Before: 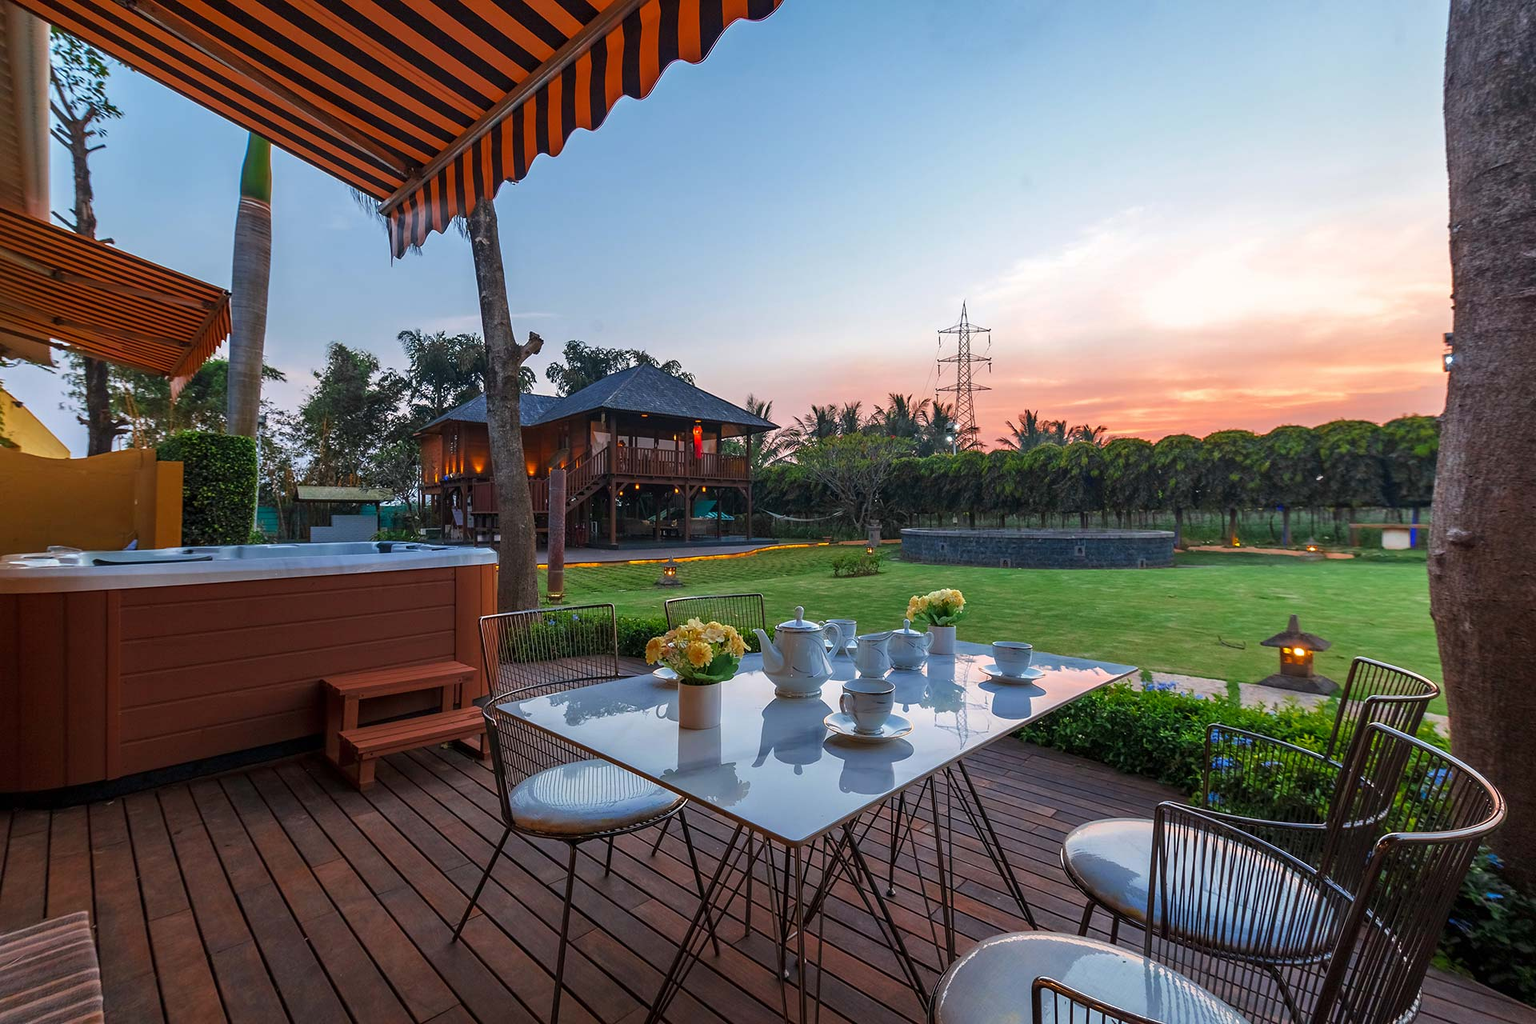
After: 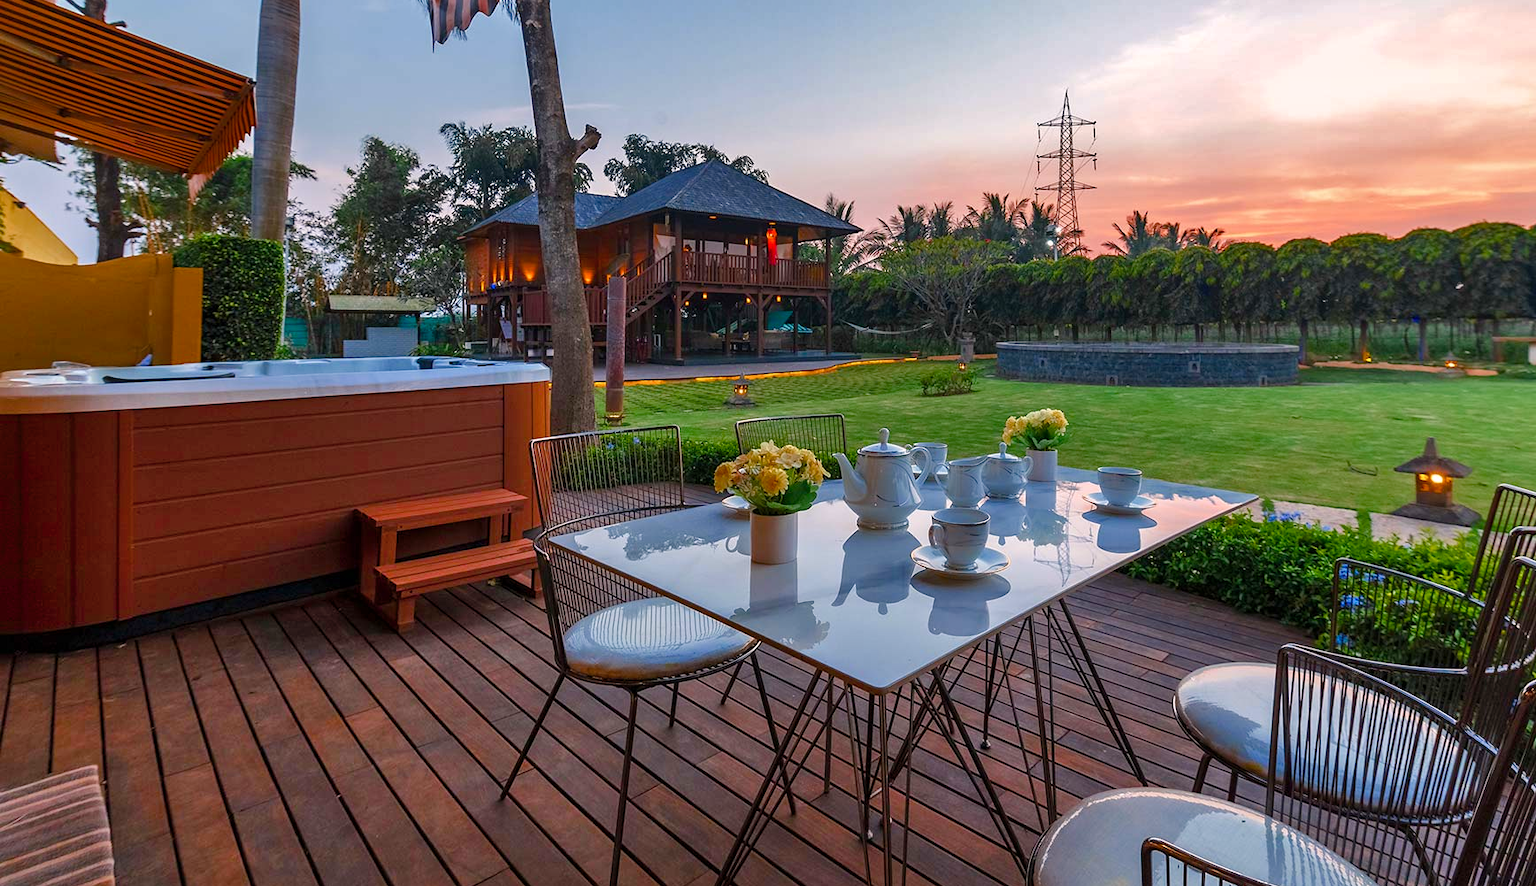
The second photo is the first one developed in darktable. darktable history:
color balance rgb: highlights gain › chroma 0.945%, highlights gain › hue 27.45°, perceptual saturation grading › global saturation 20%, perceptual saturation grading › highlights -25.837%, perceptual saturation grading › shadows 24.448%
crop: top 21.416%, right 9.387%, bottom 0.23%
shadows and highlights: soften with gaussian
